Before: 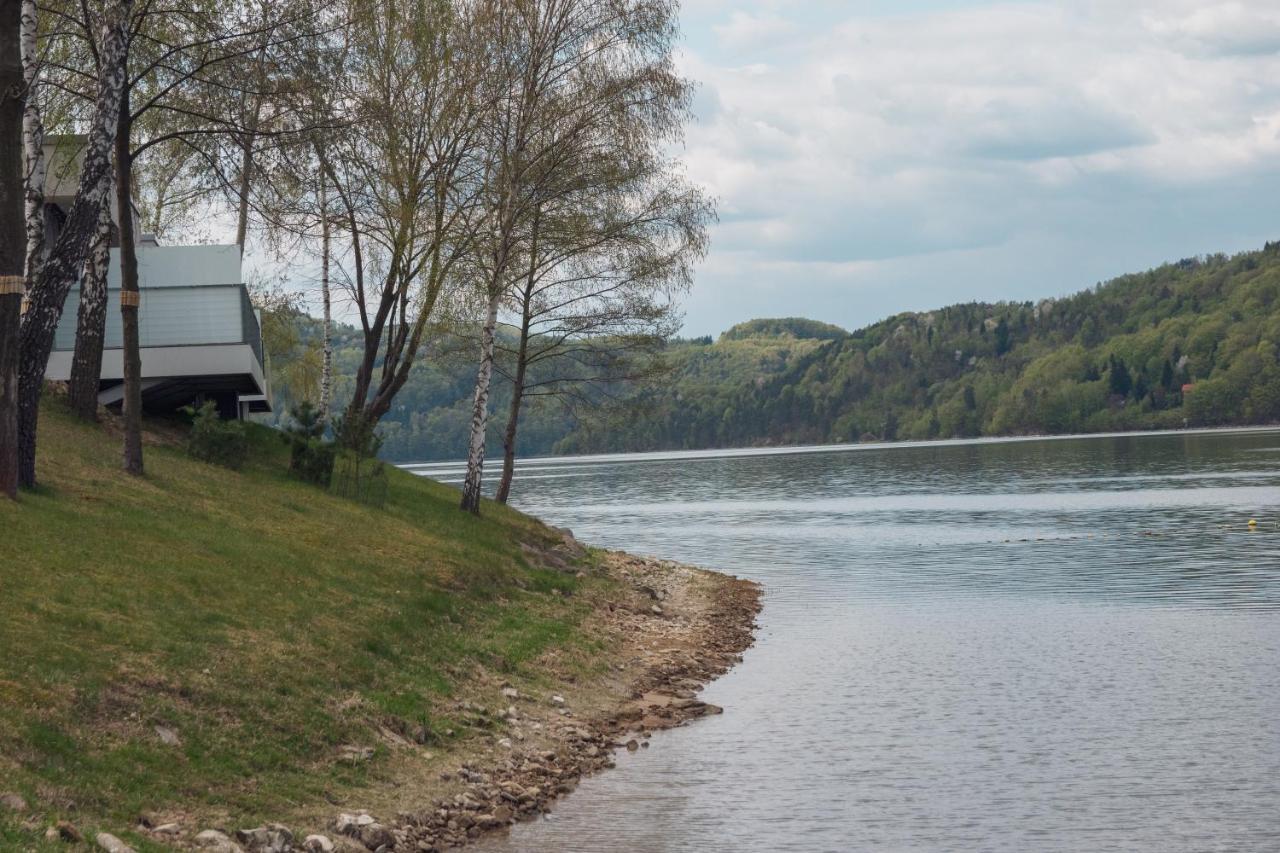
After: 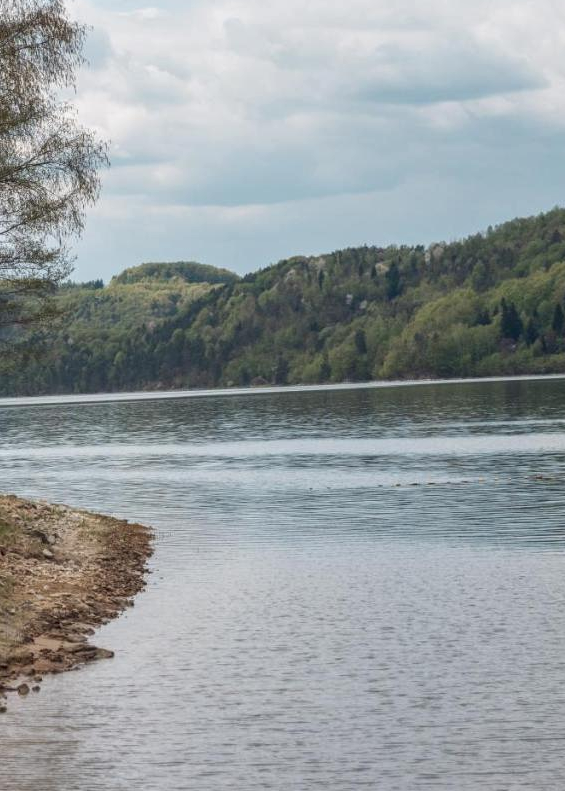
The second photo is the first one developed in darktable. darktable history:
crop: left 47.628%, top 6.643%, right 7.874%
local contrast: on, module defaults
